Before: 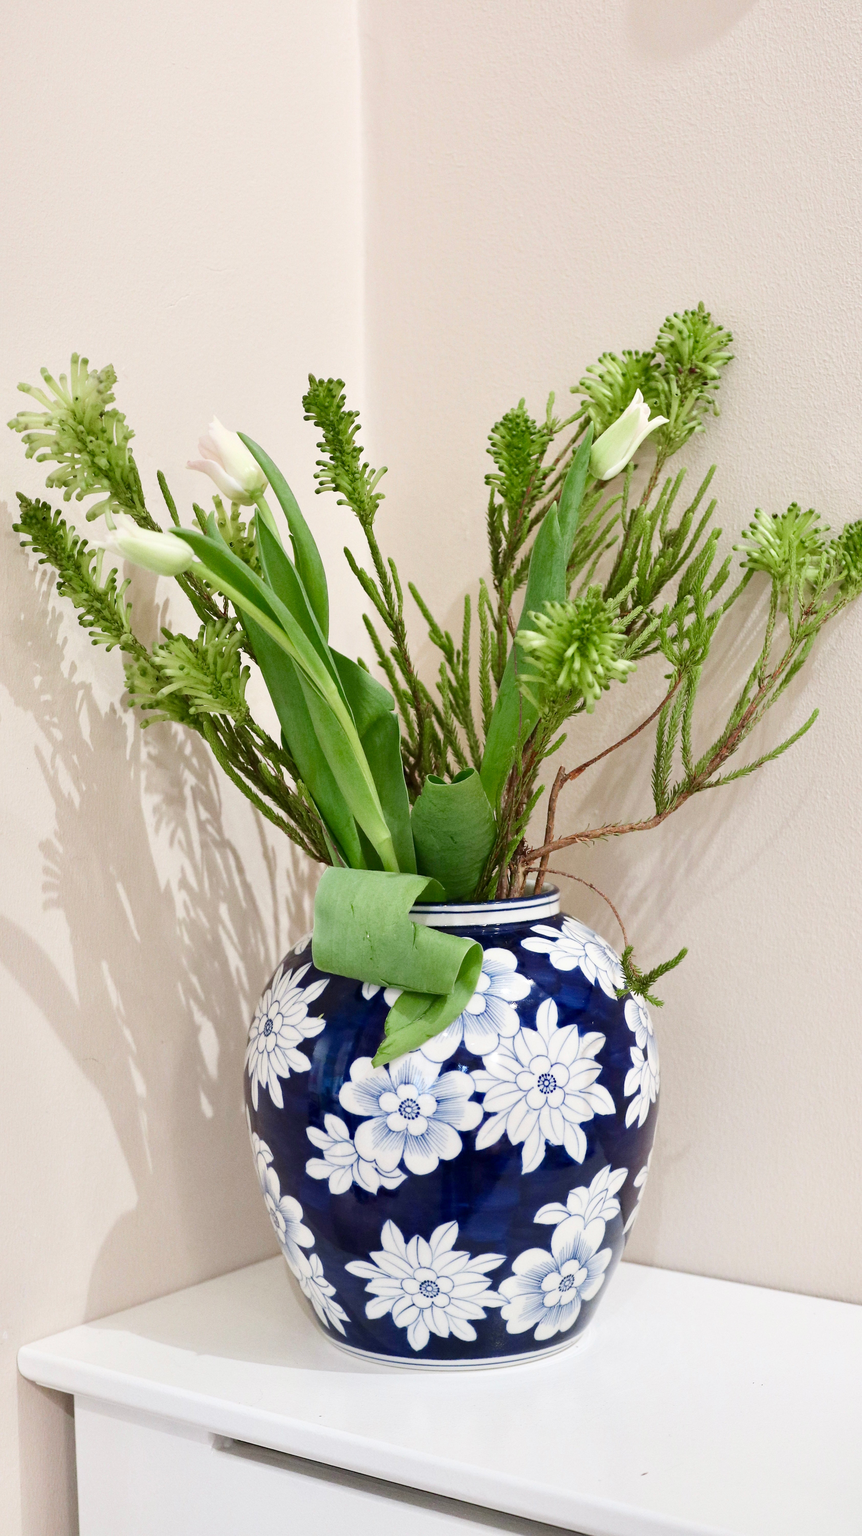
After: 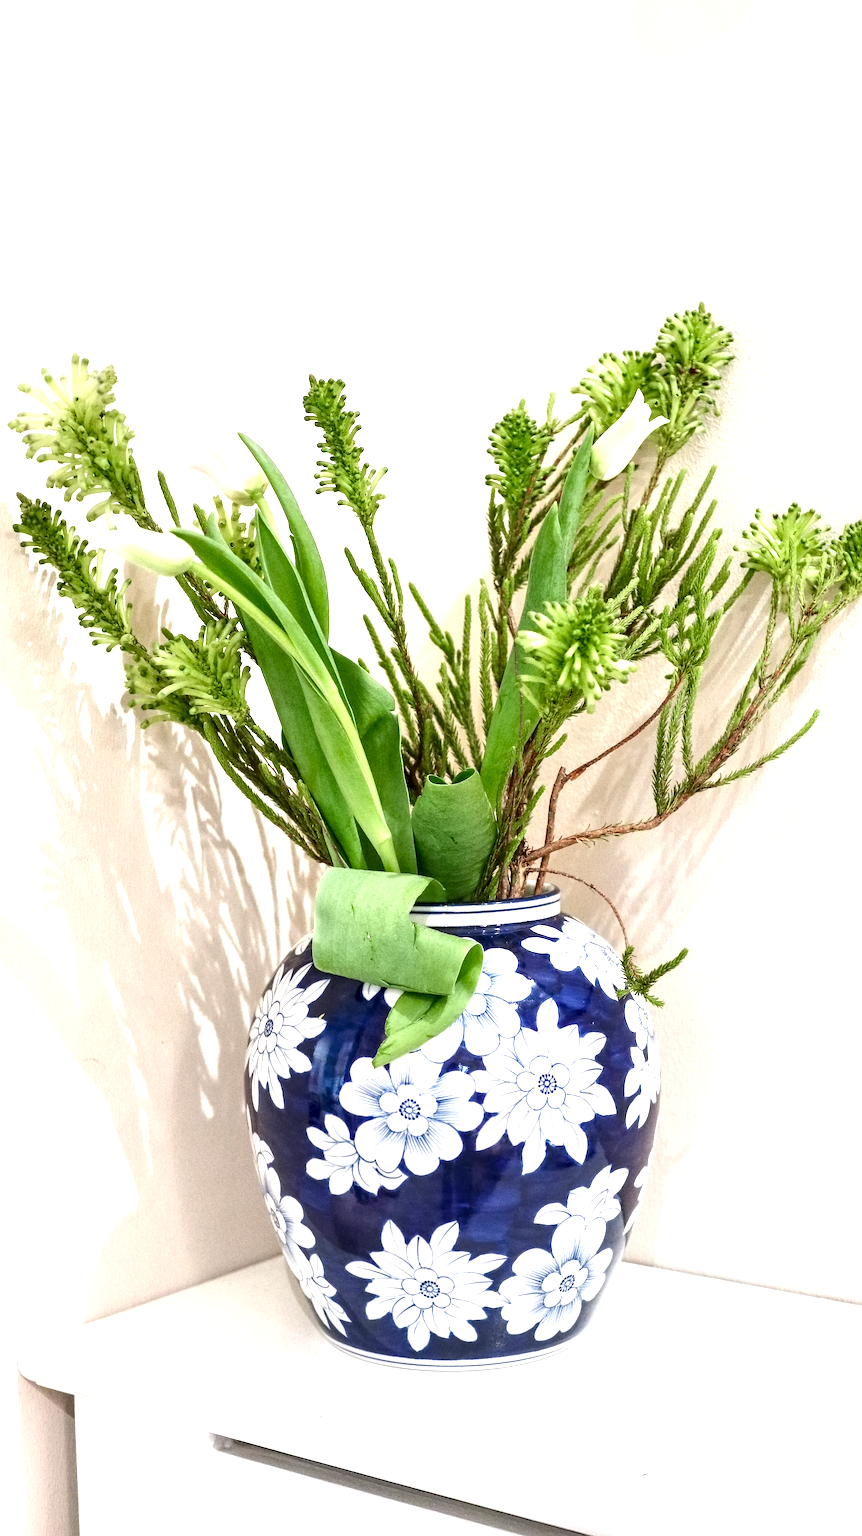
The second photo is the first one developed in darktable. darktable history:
local contrast: detail 150%
exposure: black level correction 0, exposure 0.877 EV, compensate exposure bias true, compensate highlight preservation false
contrast equalizer: y [[0.5 ×6], [0.5 ×6], [0.5 ×6], [0 ×6], [0, 0.039, 0.251, 0.29, 0.293, 0.292]]
